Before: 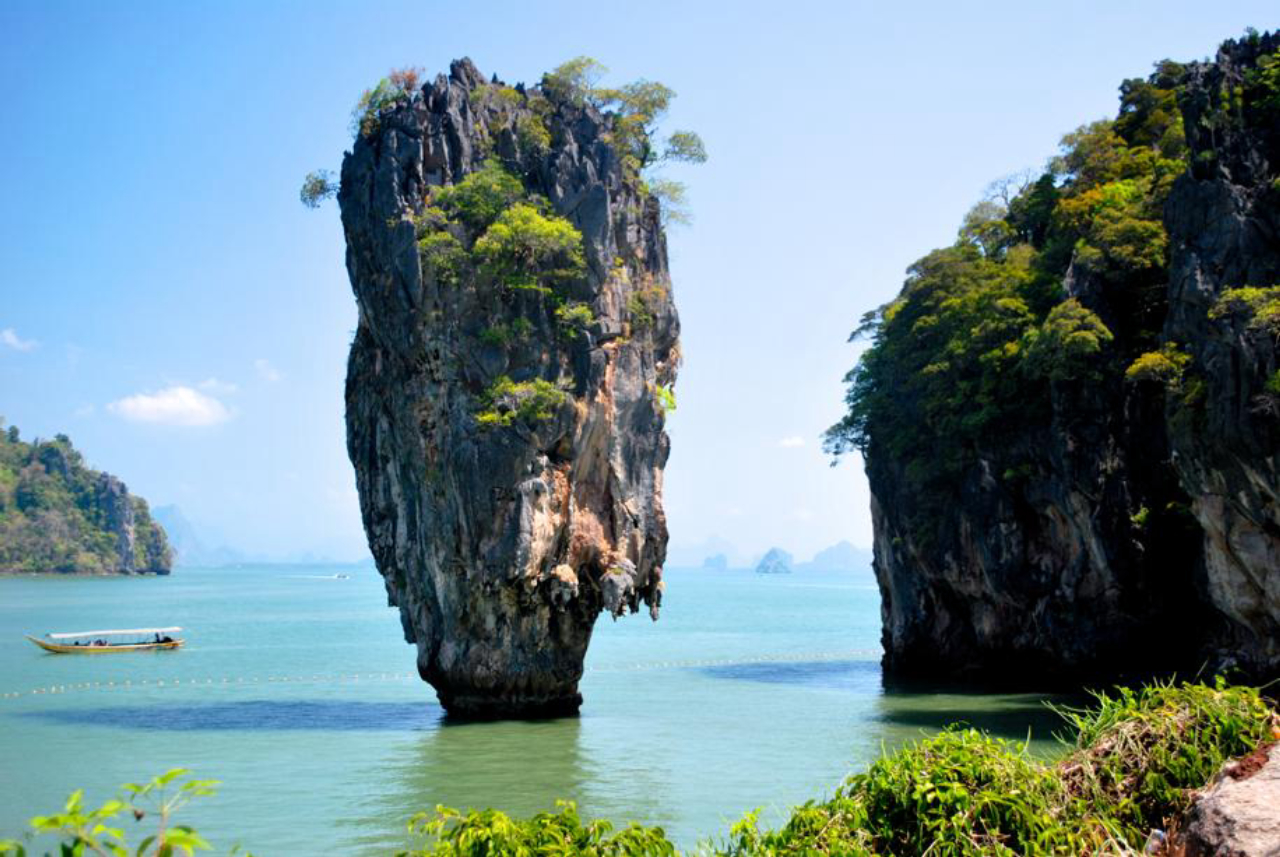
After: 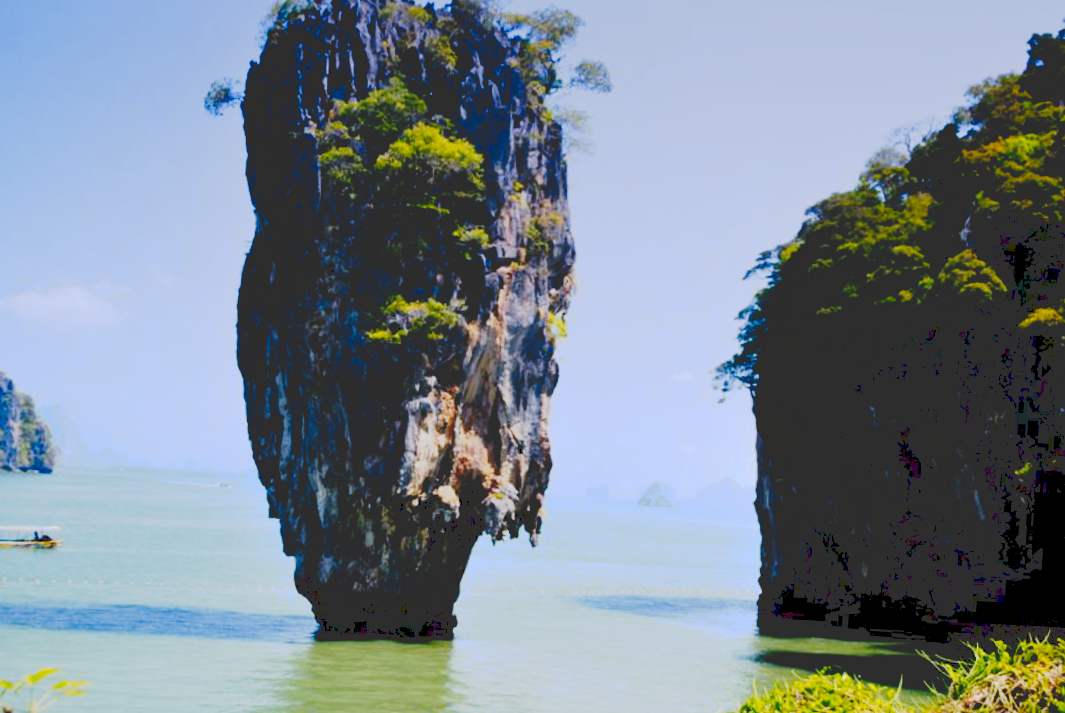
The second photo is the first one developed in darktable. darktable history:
graduated density: hue 238.83°, saturation 50%
tone equalizer: on, module defaults
tone curve: curves: ch0 [(0, 0) (0.003, 0.185) (0.011, 0.185) (0.025, 0.187) (0.044, 0.185) (0.069, 0.185) (0.1, 0.18) (0.136, 0.18) (0.177, 0.179) (0.224, 0.202) (0.277, 0.252) (0.335, 0.343) (0.399, 0.452) (0.468, 0.553) (0.543, 0.643) (0.623, 0.717) (0.709, 0.778) (0.801, 0.82) (0.898, 0.856) (1, 1)], preserve colors none
color contrast: green-magenta contrast 0.85, blue-yellow contrast 1.25, unbound 0
crop and rotate: angle -3.27°, left 5.211%, top 5.211%, right 4.607%, bottom 4.607%
